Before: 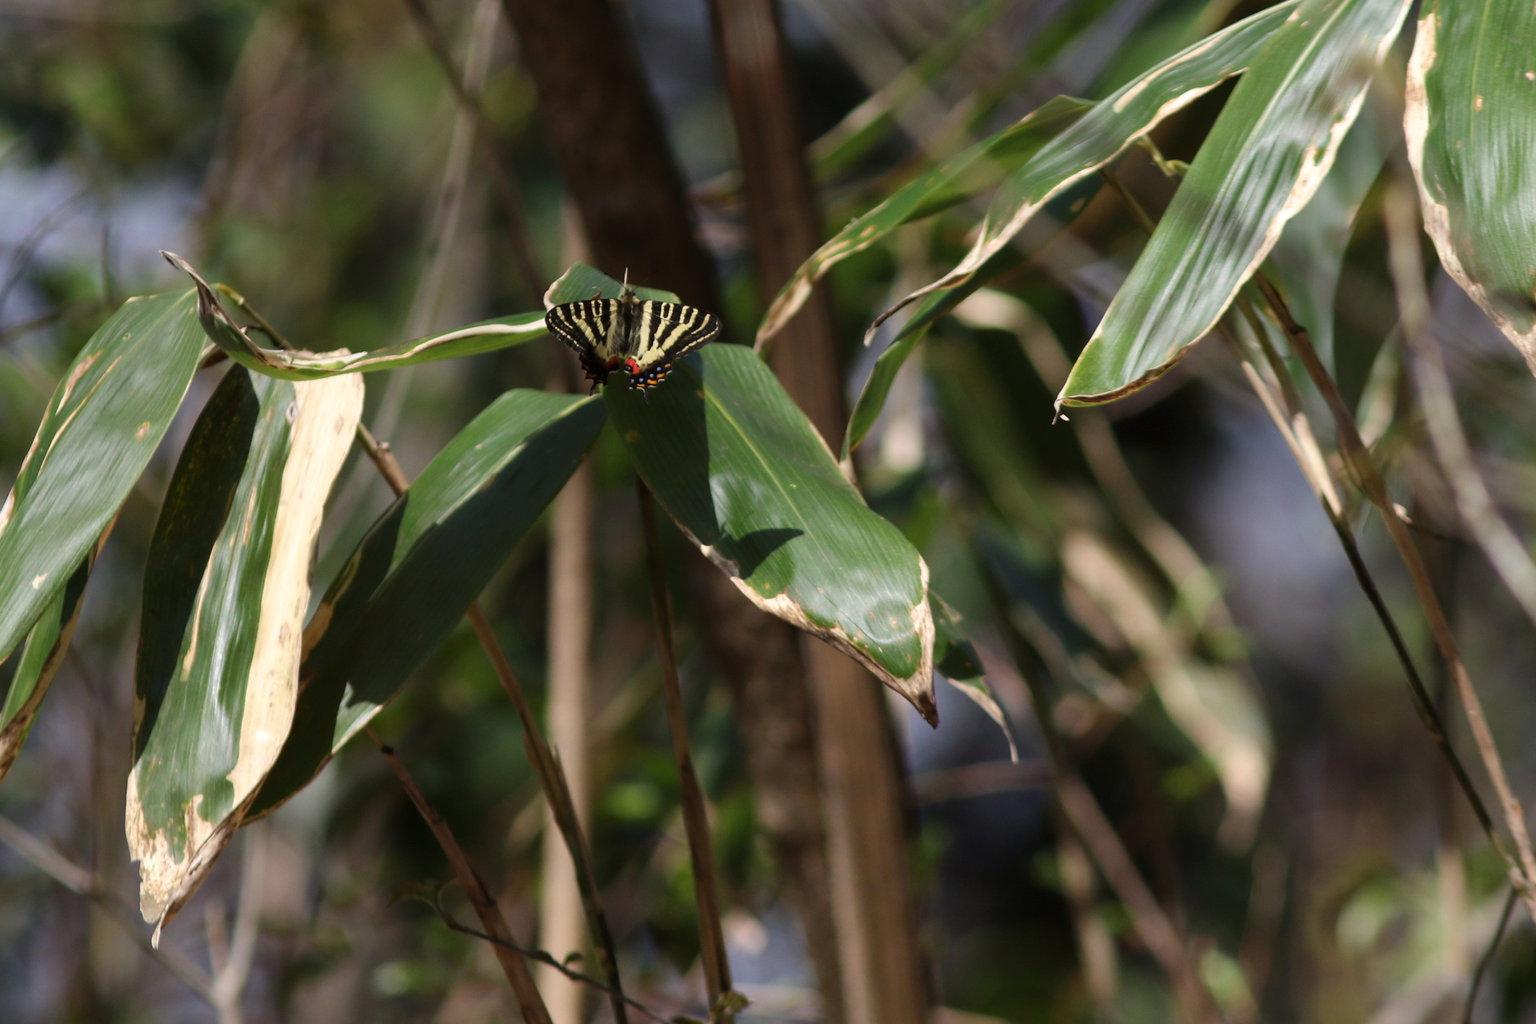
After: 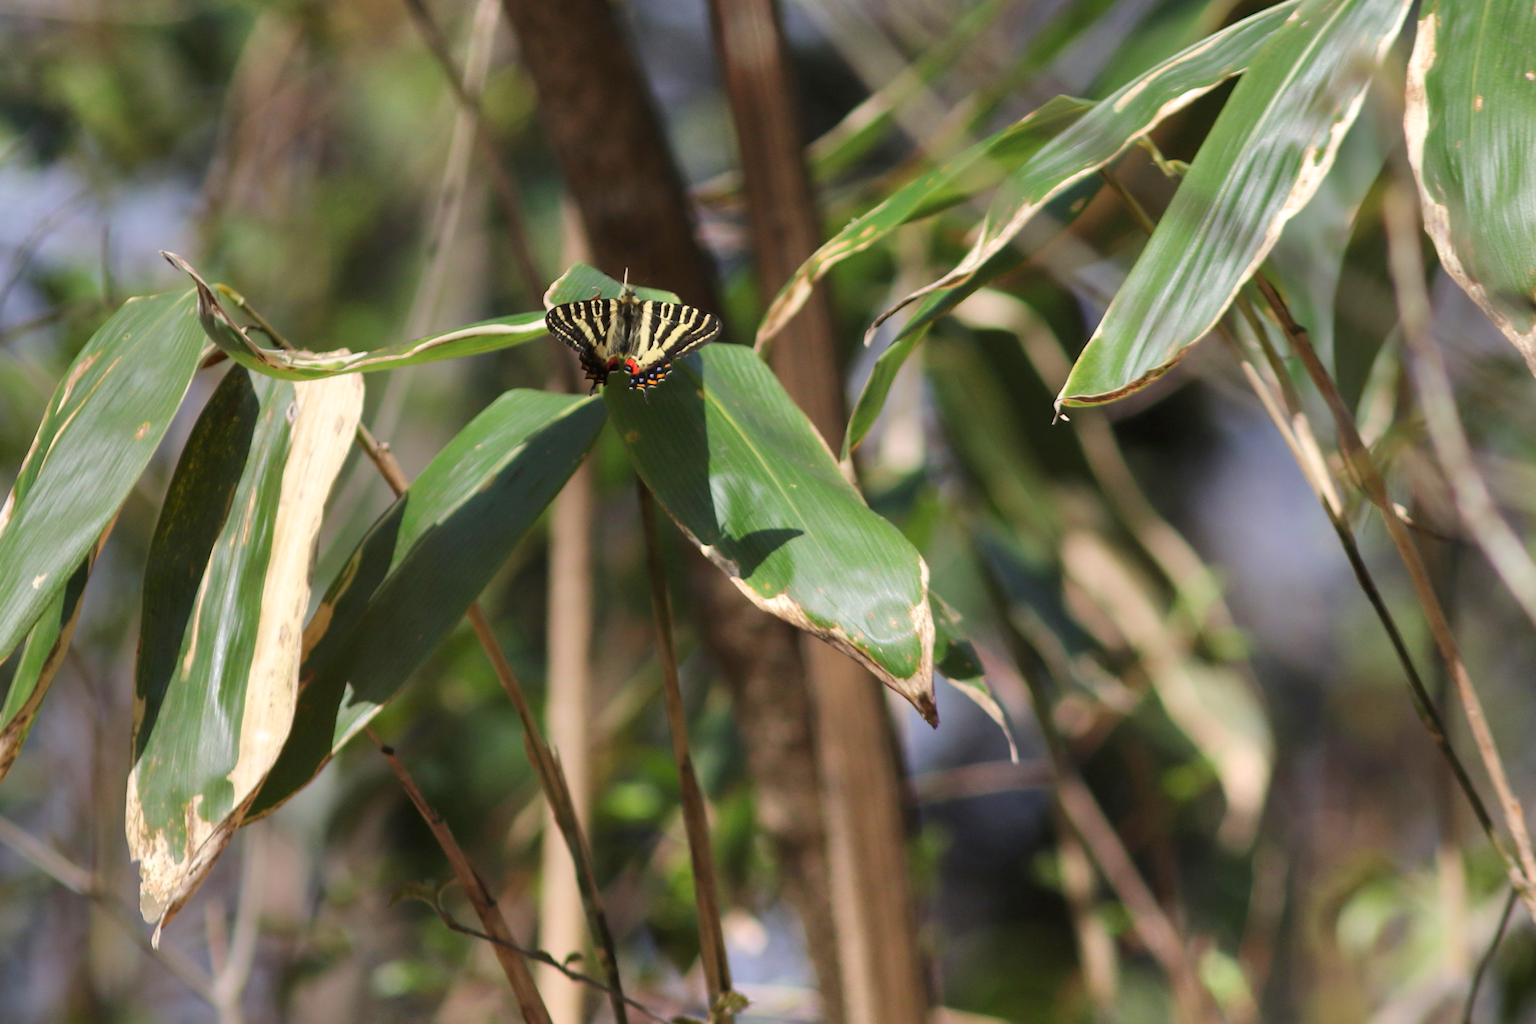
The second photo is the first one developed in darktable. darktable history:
tone equalizer: -7 EV 0.158 EV, -6 EV 0.577 EV, -5 EV 1.17 EV, -4 EV 1.33 EV, -3 EV 1.17 EV, -2 EV 0.6 EV, -1 EV 0.157 EV, smoothing diameter 24.84%, edges refinement/feathering 10.91, preserve details guided filter
